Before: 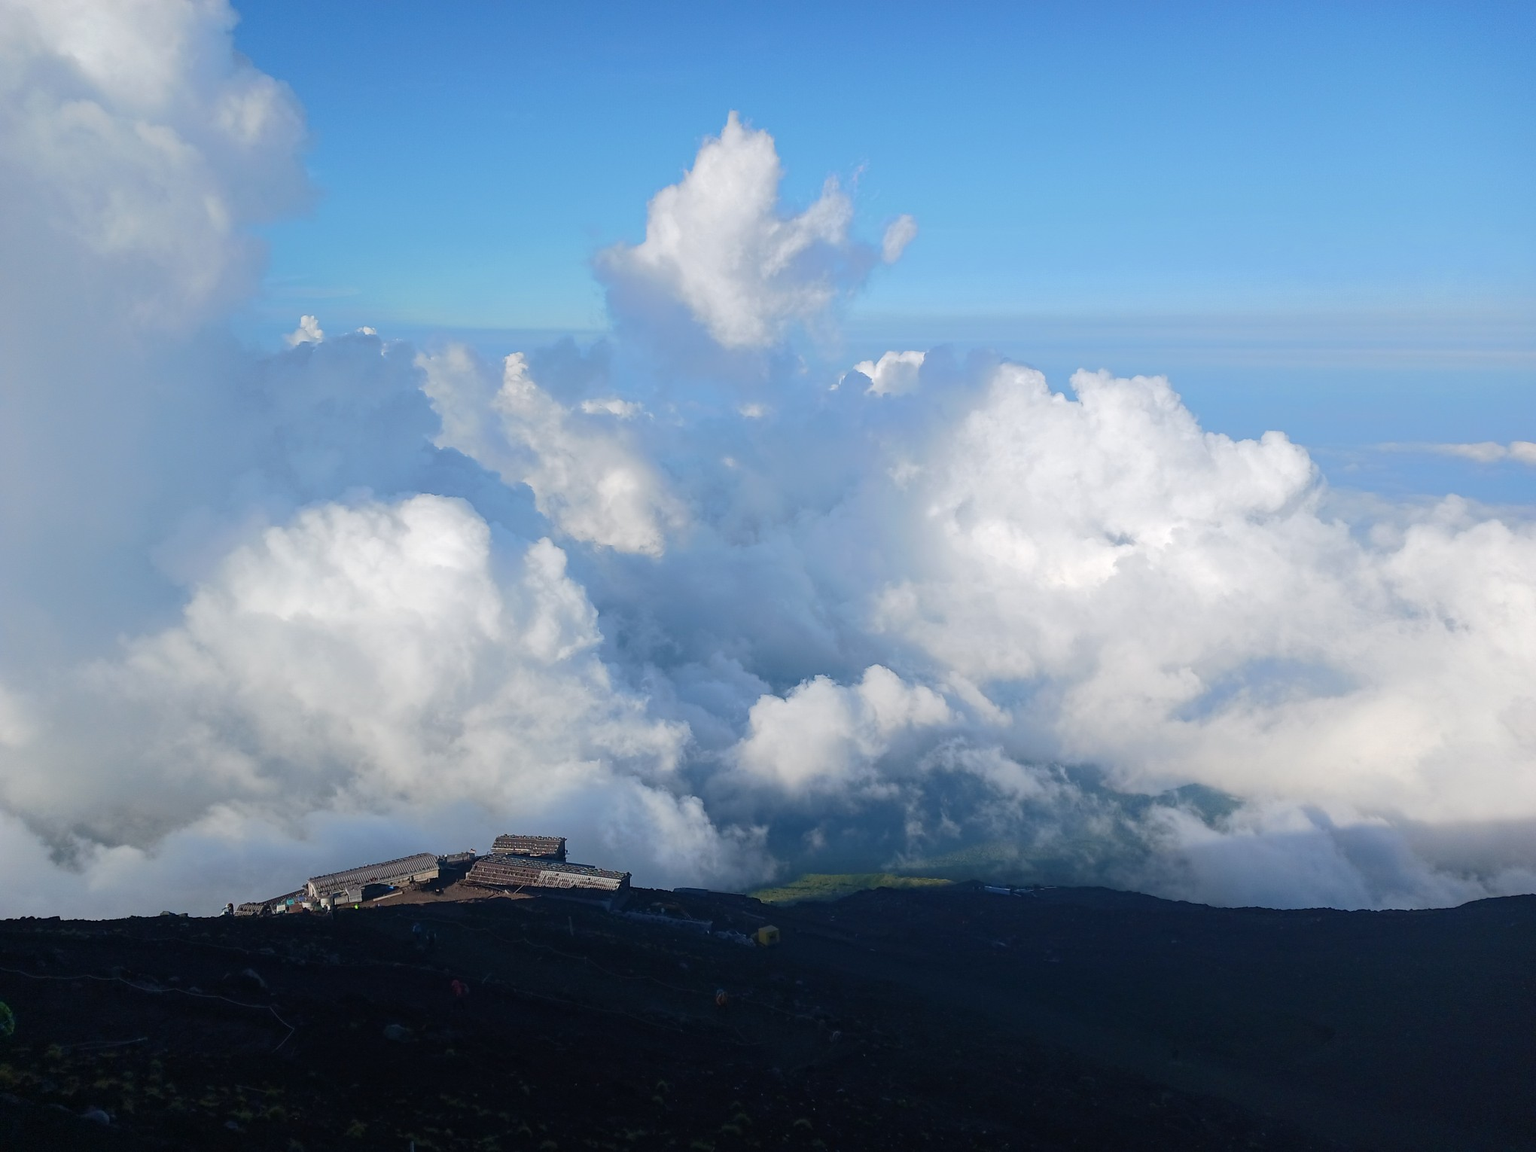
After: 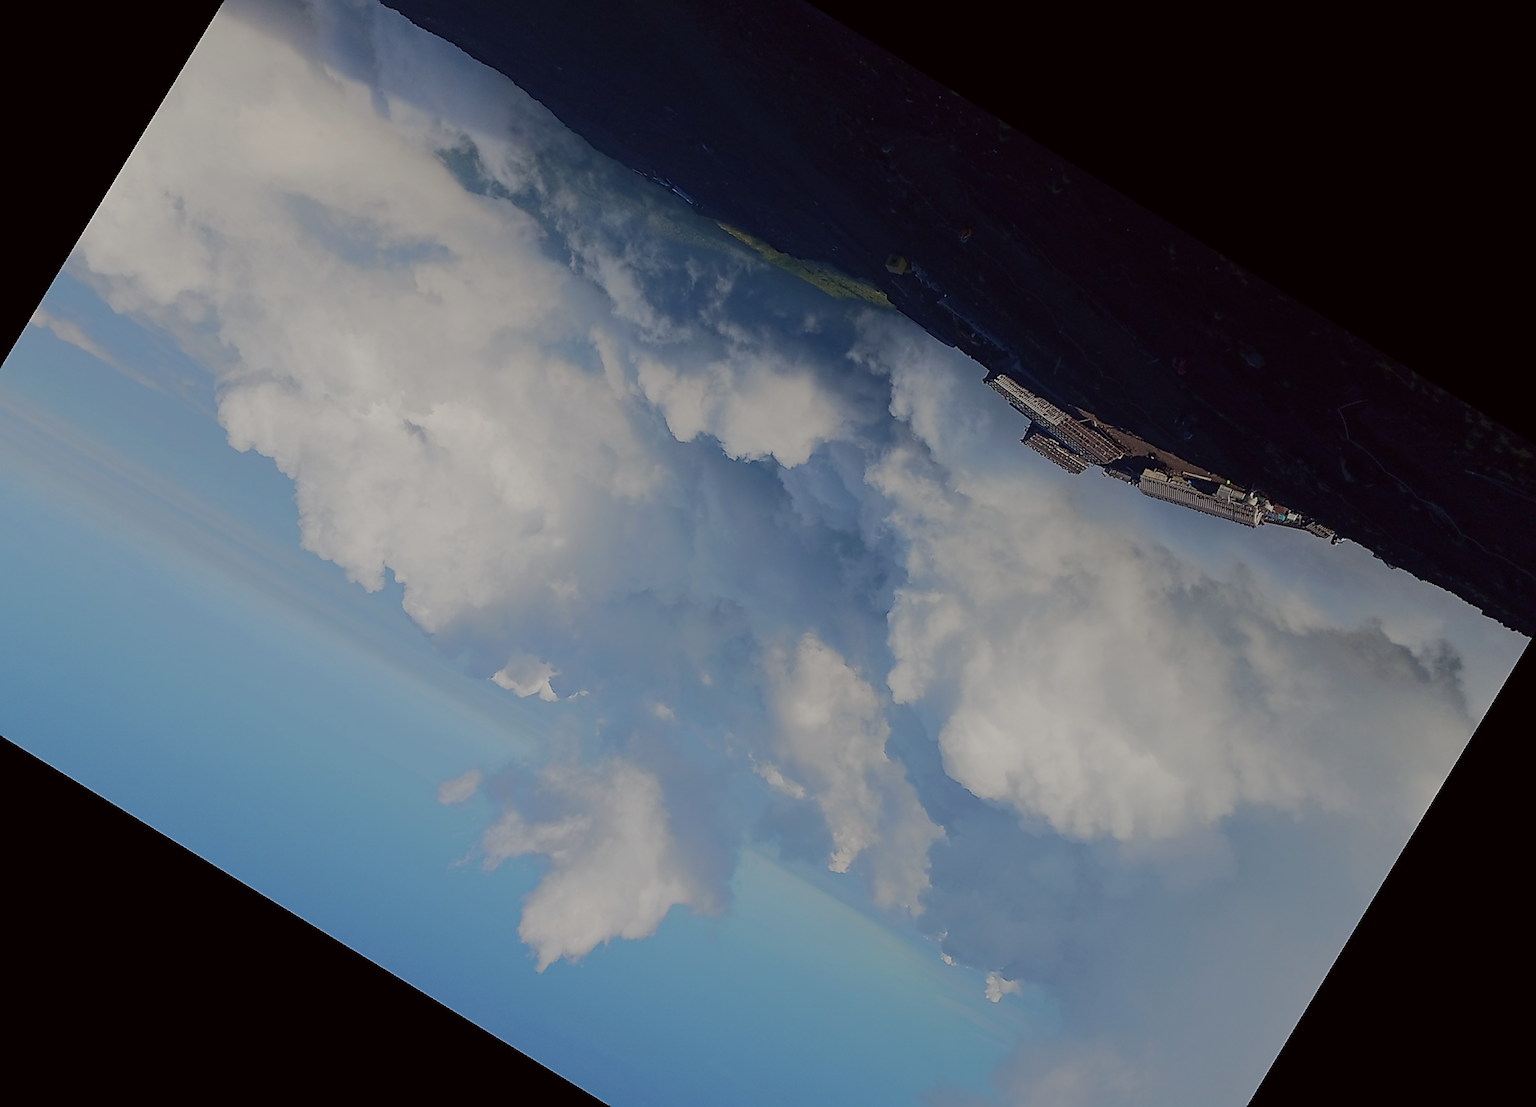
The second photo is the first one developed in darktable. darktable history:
sharpen: radius 1.4, amount 1.25, threshold 0.7
rotate and perspective: rotation -2°, crop left 0.022, crop right 0.978, crop top 0.049, crop bottom 0.951
base curve: curves: ch0 [(0, 0) (0.158, 0.273) (0.879, 0.895) (1, 1)], preserve colors none
crop and rotate: angle 148.68°, left 9.111%, top 15.603%, right 4.588%, bottom 17.041%
exposure: exposure -1.468 EV, compensate highlight preservation false
color correction: highlights a* -0.95, highlights b* 4.5, shadows a* 3.55
tone equalizer: on, module defaults
